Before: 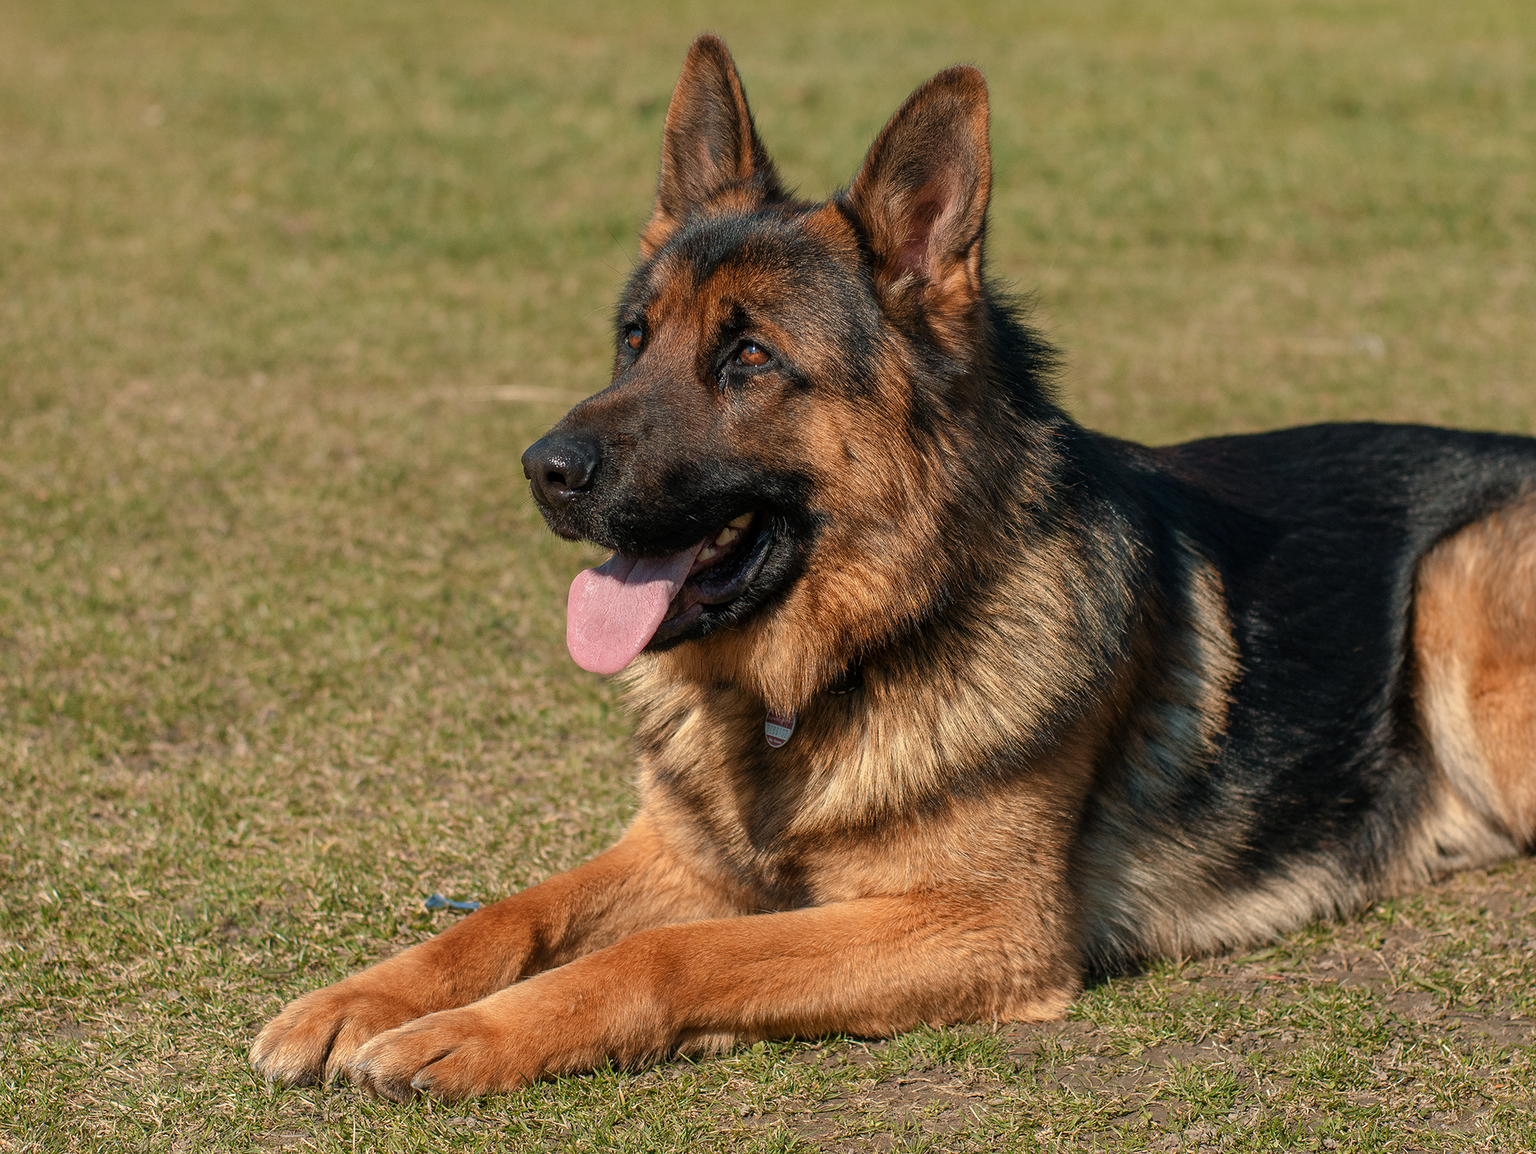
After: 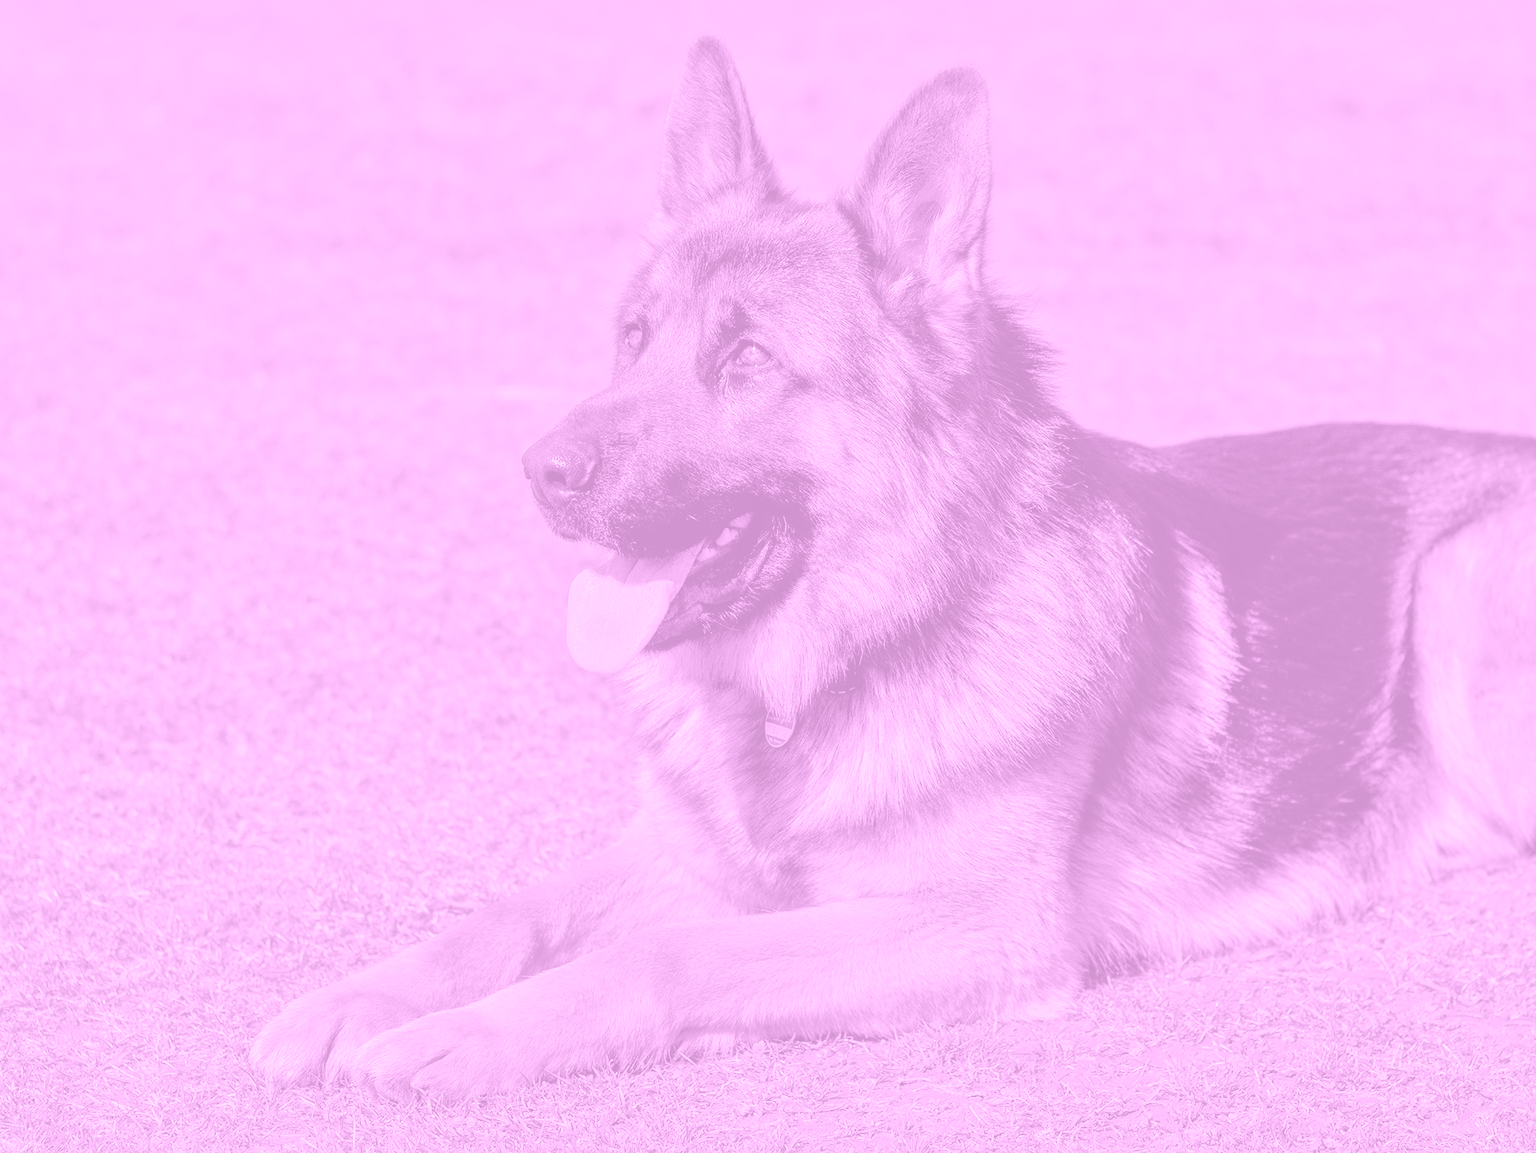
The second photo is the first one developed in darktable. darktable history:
white balance: red 1.05, blue 1.072
colorize: hue 331.2°, saturation 75%, source mix 30.28%, lightness 70.52%, version 1
color calibration: output gray [0.21, 0.42, 0.37, 0], gray › normalize channels true, illuminant same as pipeline (D50), adaptation XYZ, x 0.346, y 0.359, gamut compression 0
tone equalizer: -7 EV 0.15 EV, -6 EV 0.6 EV, -5 EV 1.15 EV, -4 EV 1.33 EV, -3 EV 1.15 EV, -2 EV 0.6 EV, -1 EV 0.15 EV, mask exposure compensation -0.5 EV
color balance rgb: perceptual saturation grading › global saturation 20%, perceptual saturation grading › highlights -25%, perceptual saturation grading › shadows 25%
